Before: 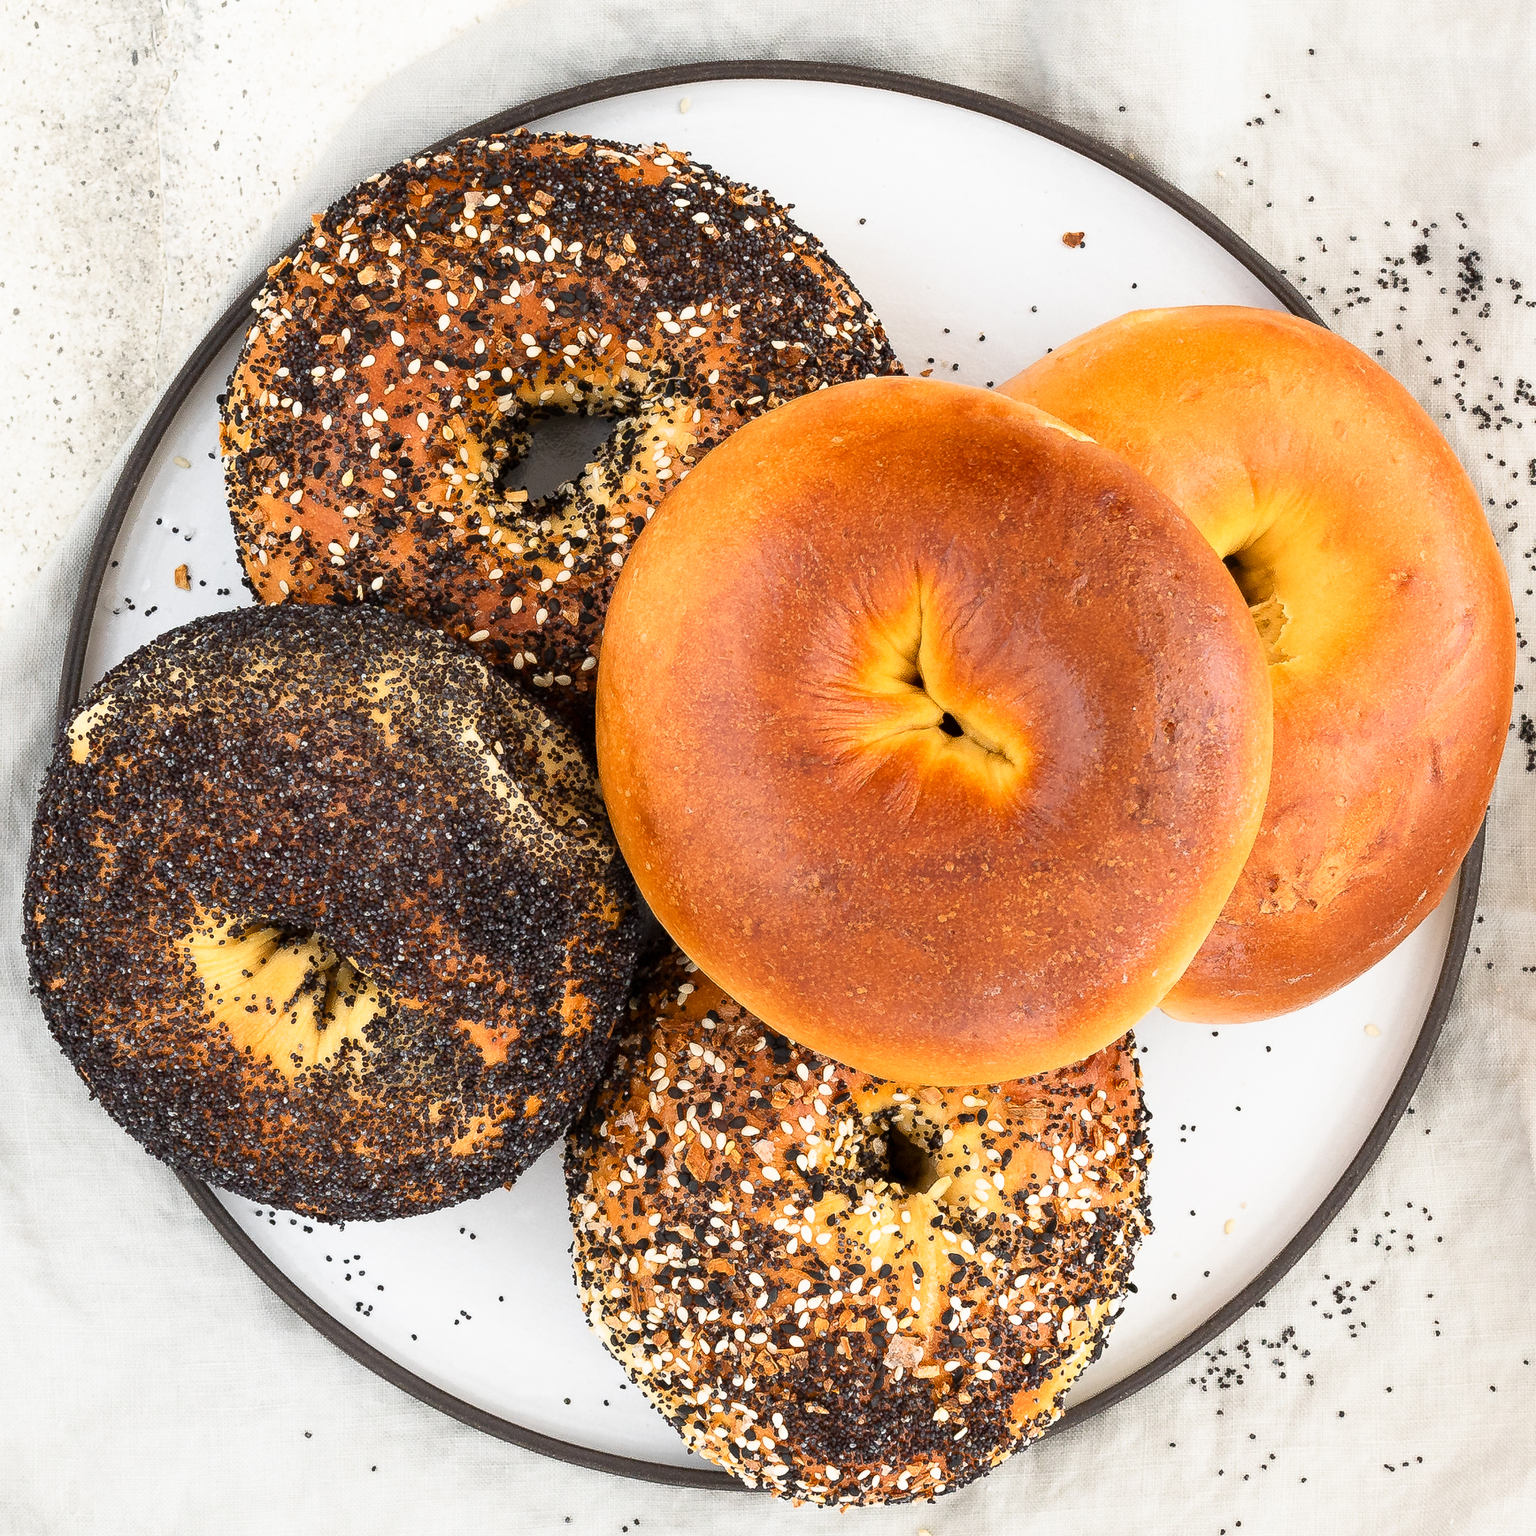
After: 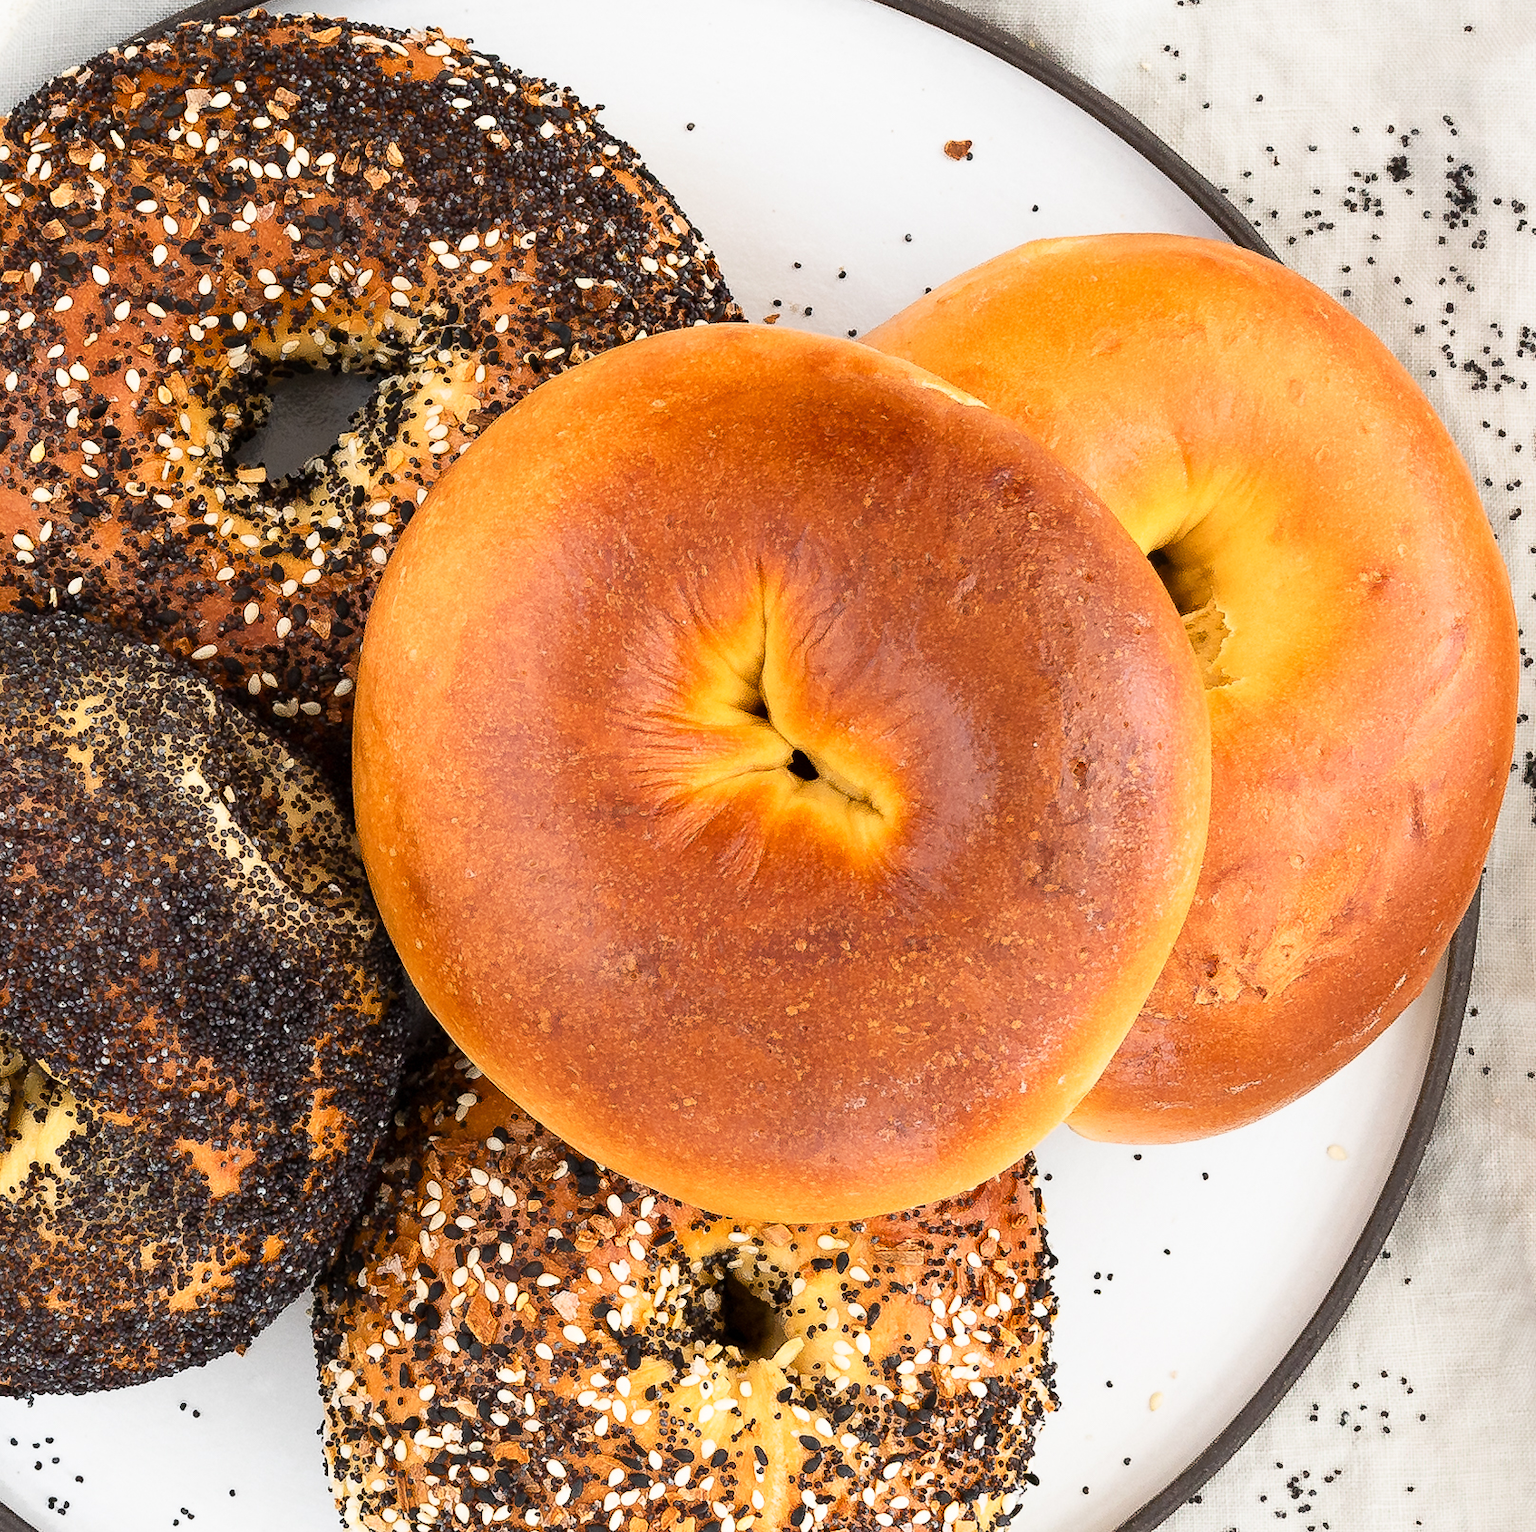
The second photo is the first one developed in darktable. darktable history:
crop and rotate: left 20.74%, top 7.912%, right 0.375%, bottom 13.378%
tone equalizer: on, module defaults
